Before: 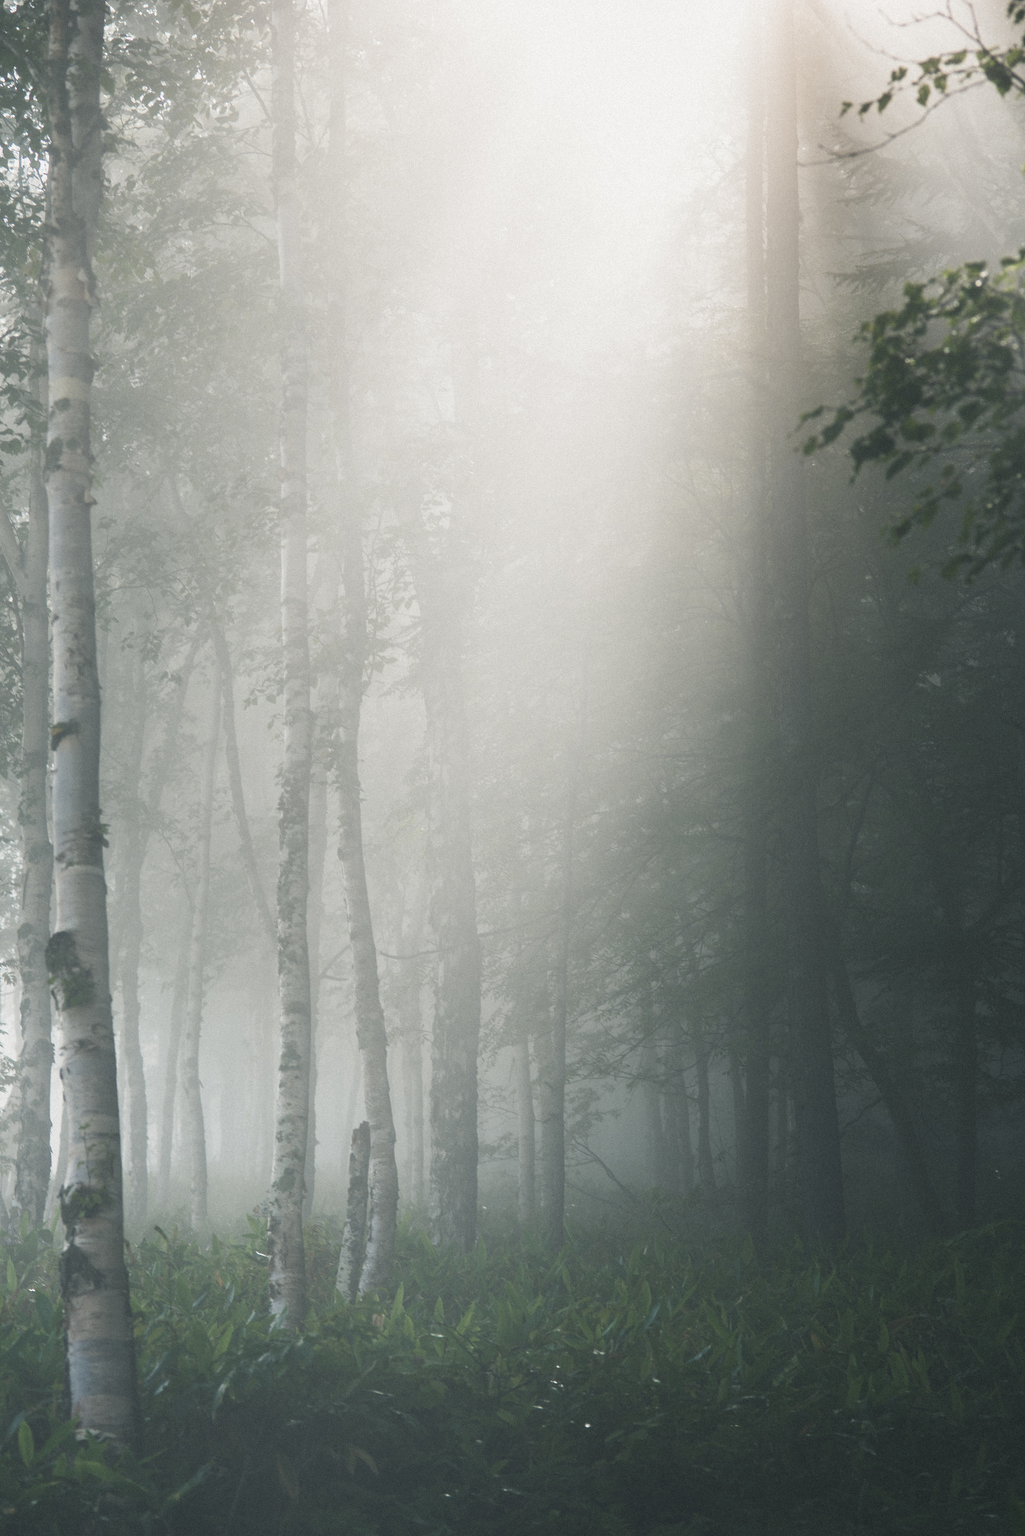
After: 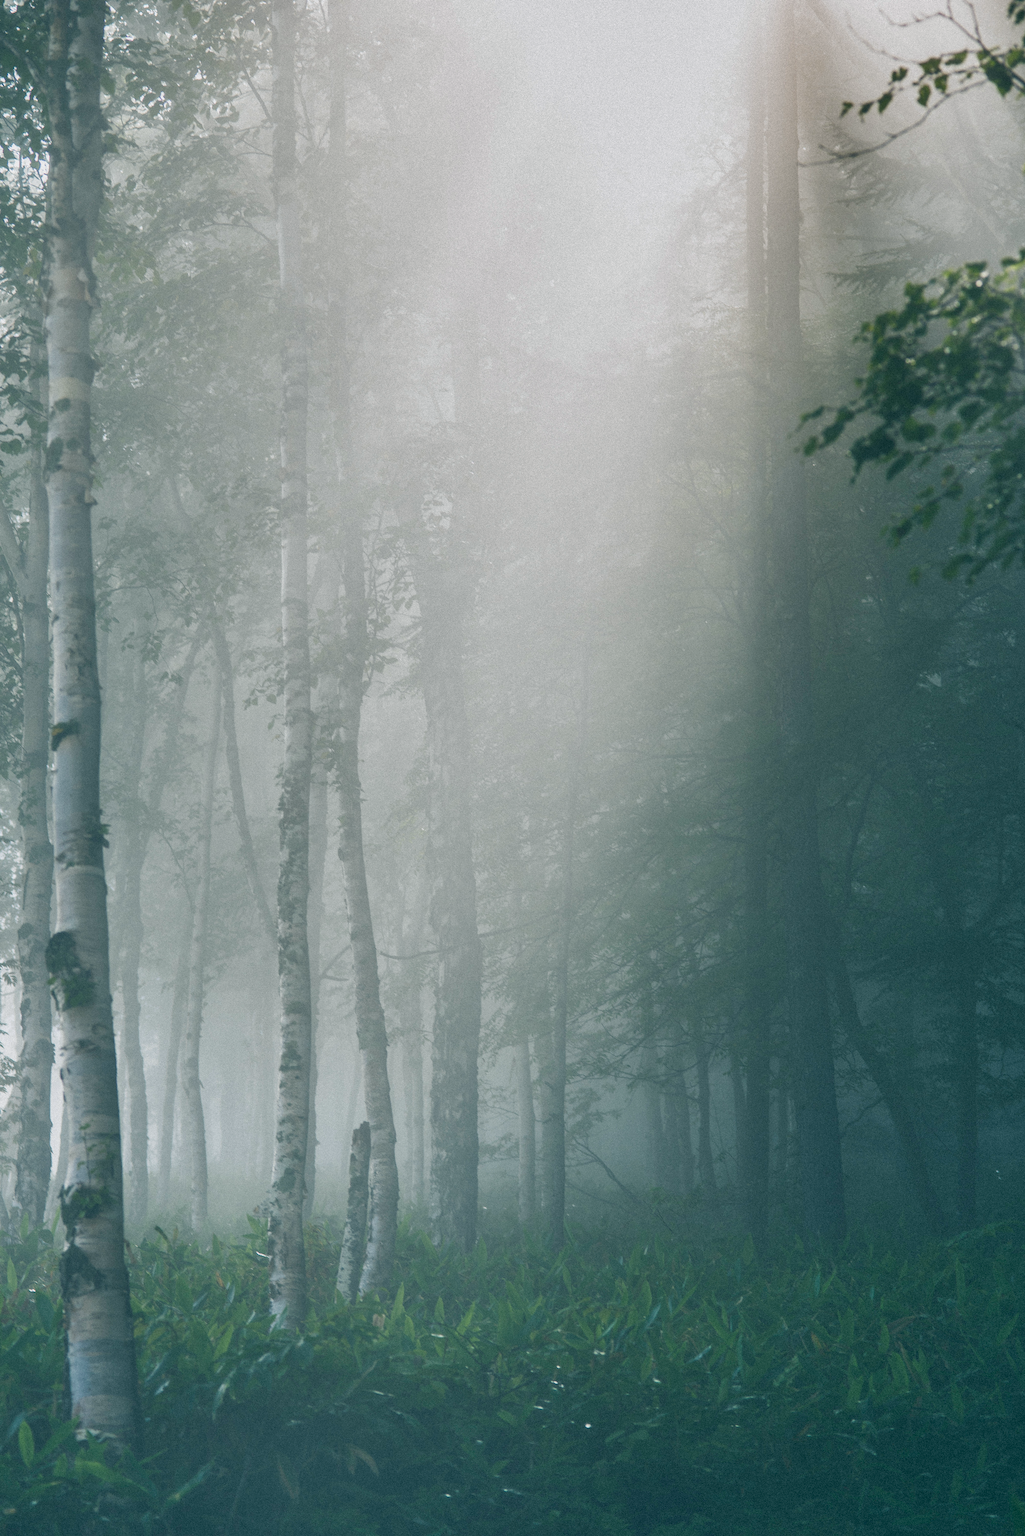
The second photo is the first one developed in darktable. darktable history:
local contrast: on, module defaults
shadows and highlights: low approximation 0.01, soften with gaussian
color balance rgb: power › luminance -7.549%, power › chroma 1.077%, power › hue 217.72°, perceptual saturation grading › global saturation 20%, perceptual saturation grading › highlights 2.026%, perceptual saturation grading › shadows 49.698%, contrast -9.522%
